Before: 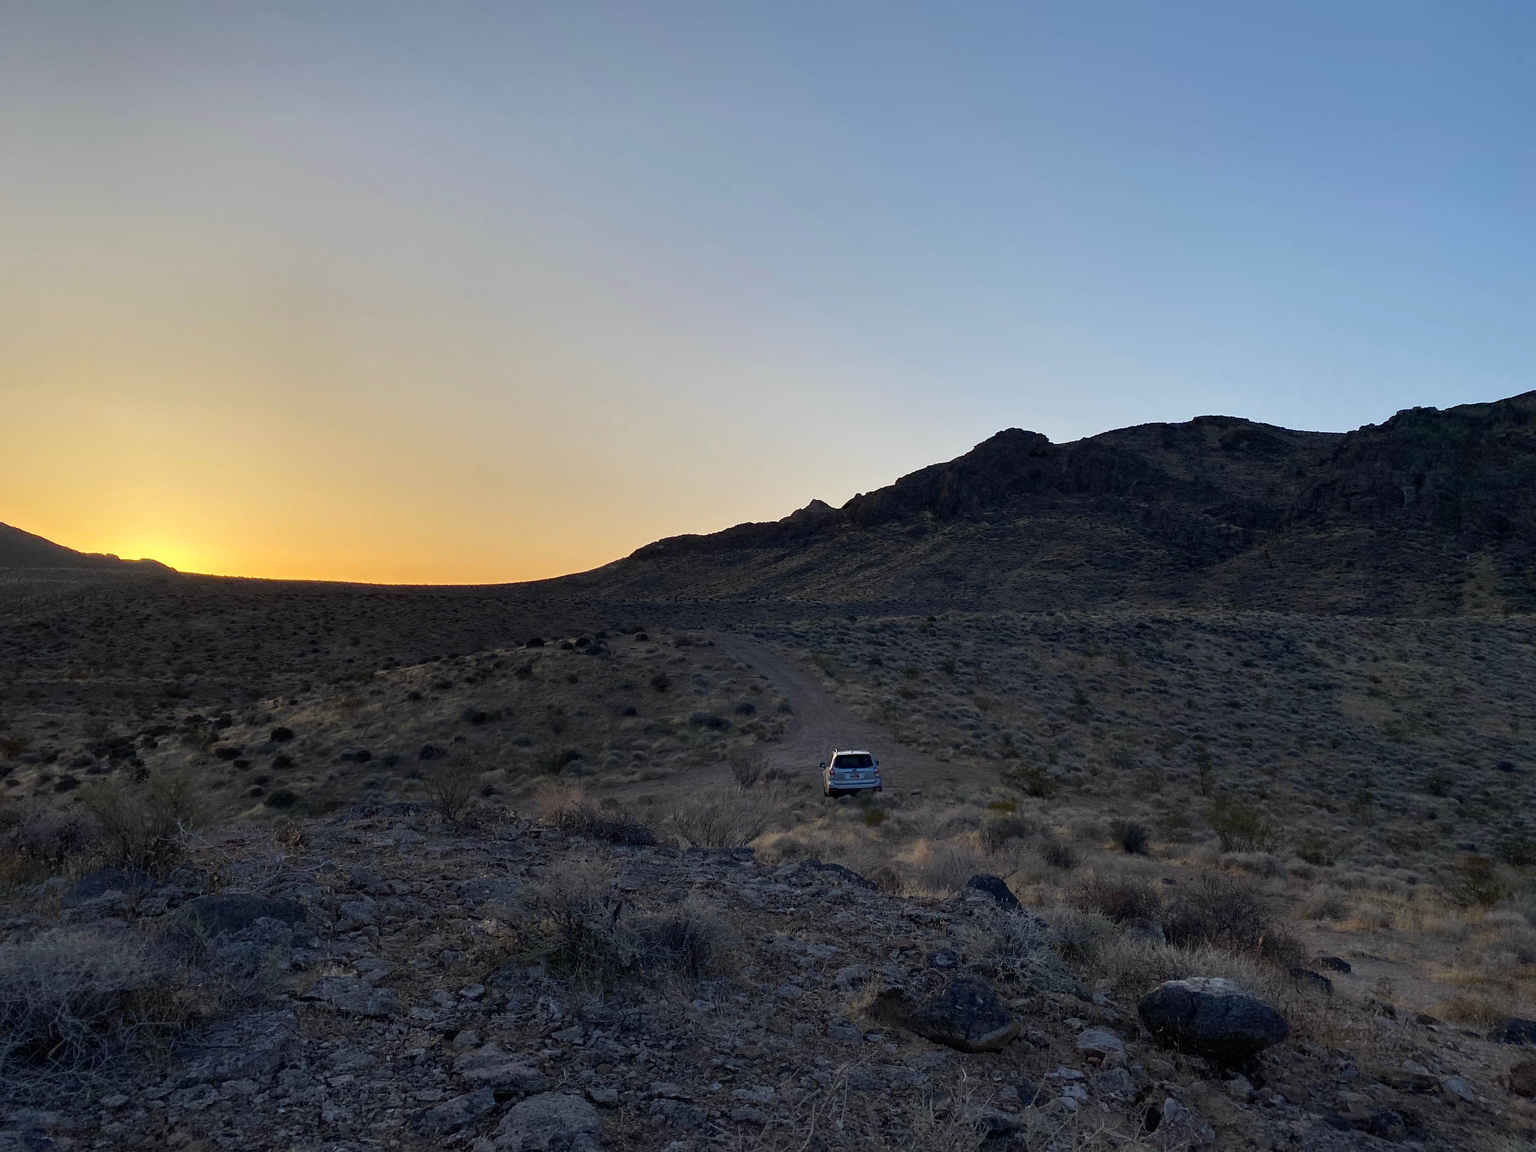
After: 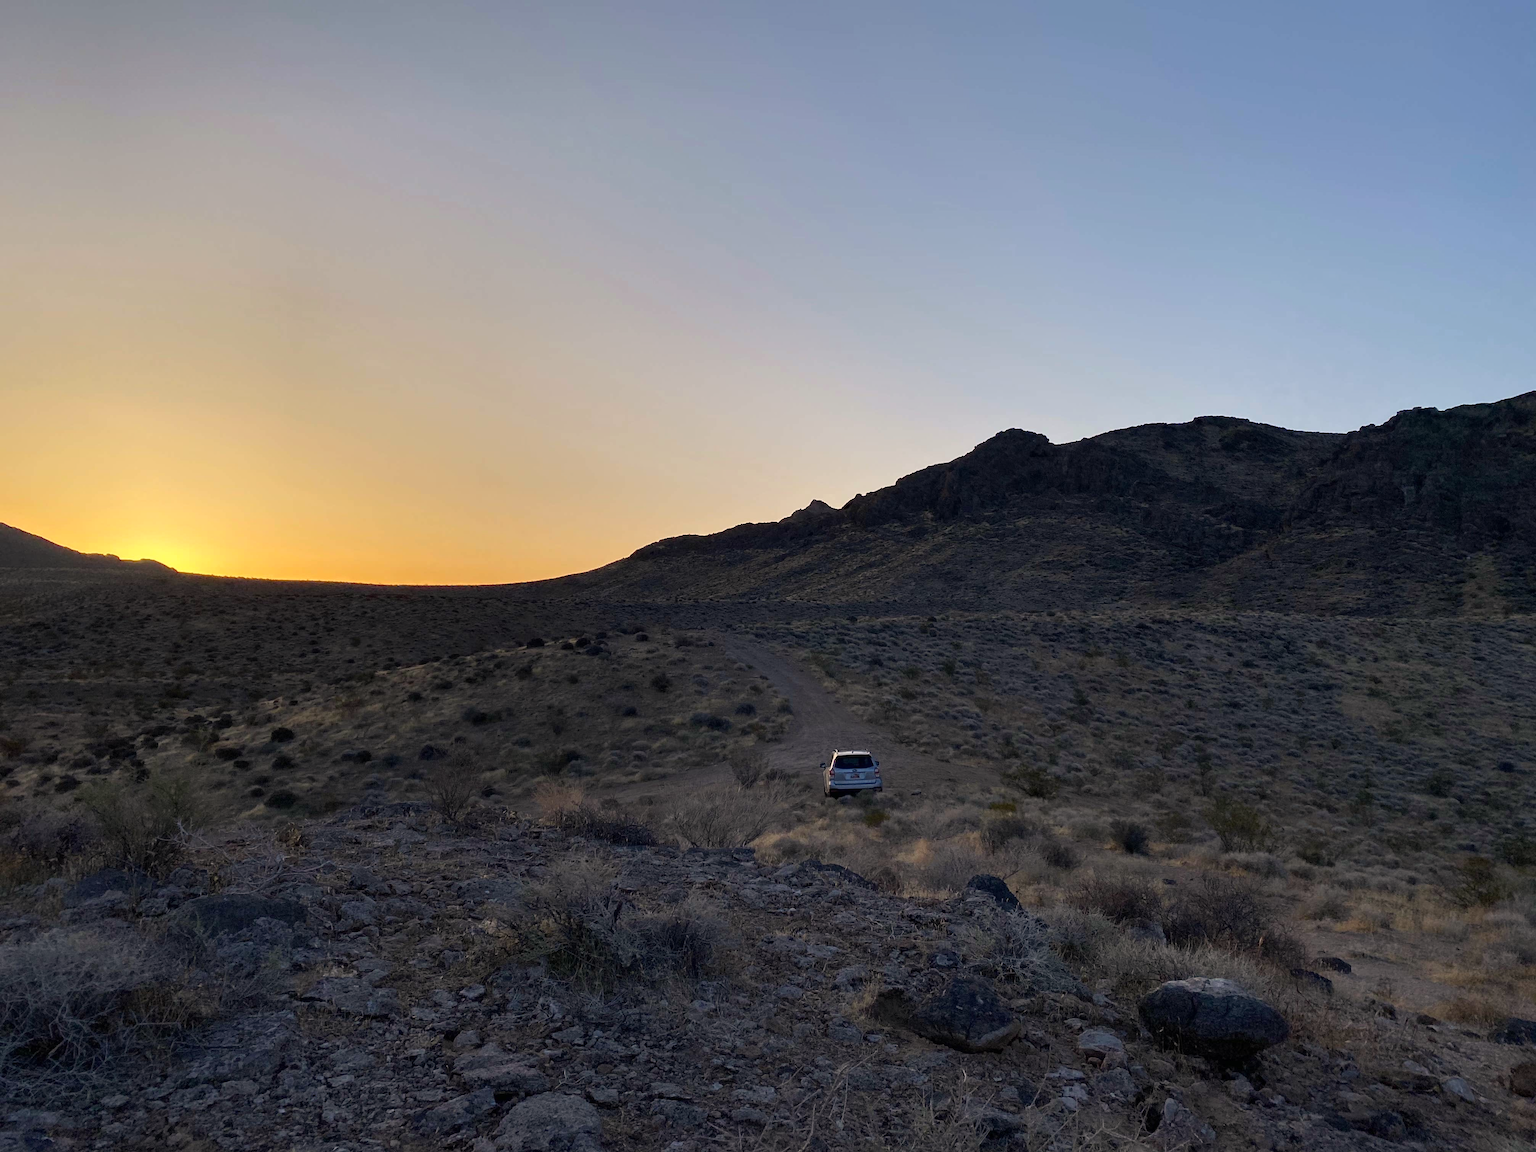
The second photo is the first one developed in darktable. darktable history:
color correction: highlights a* 3.74, highlights b* 5.09
